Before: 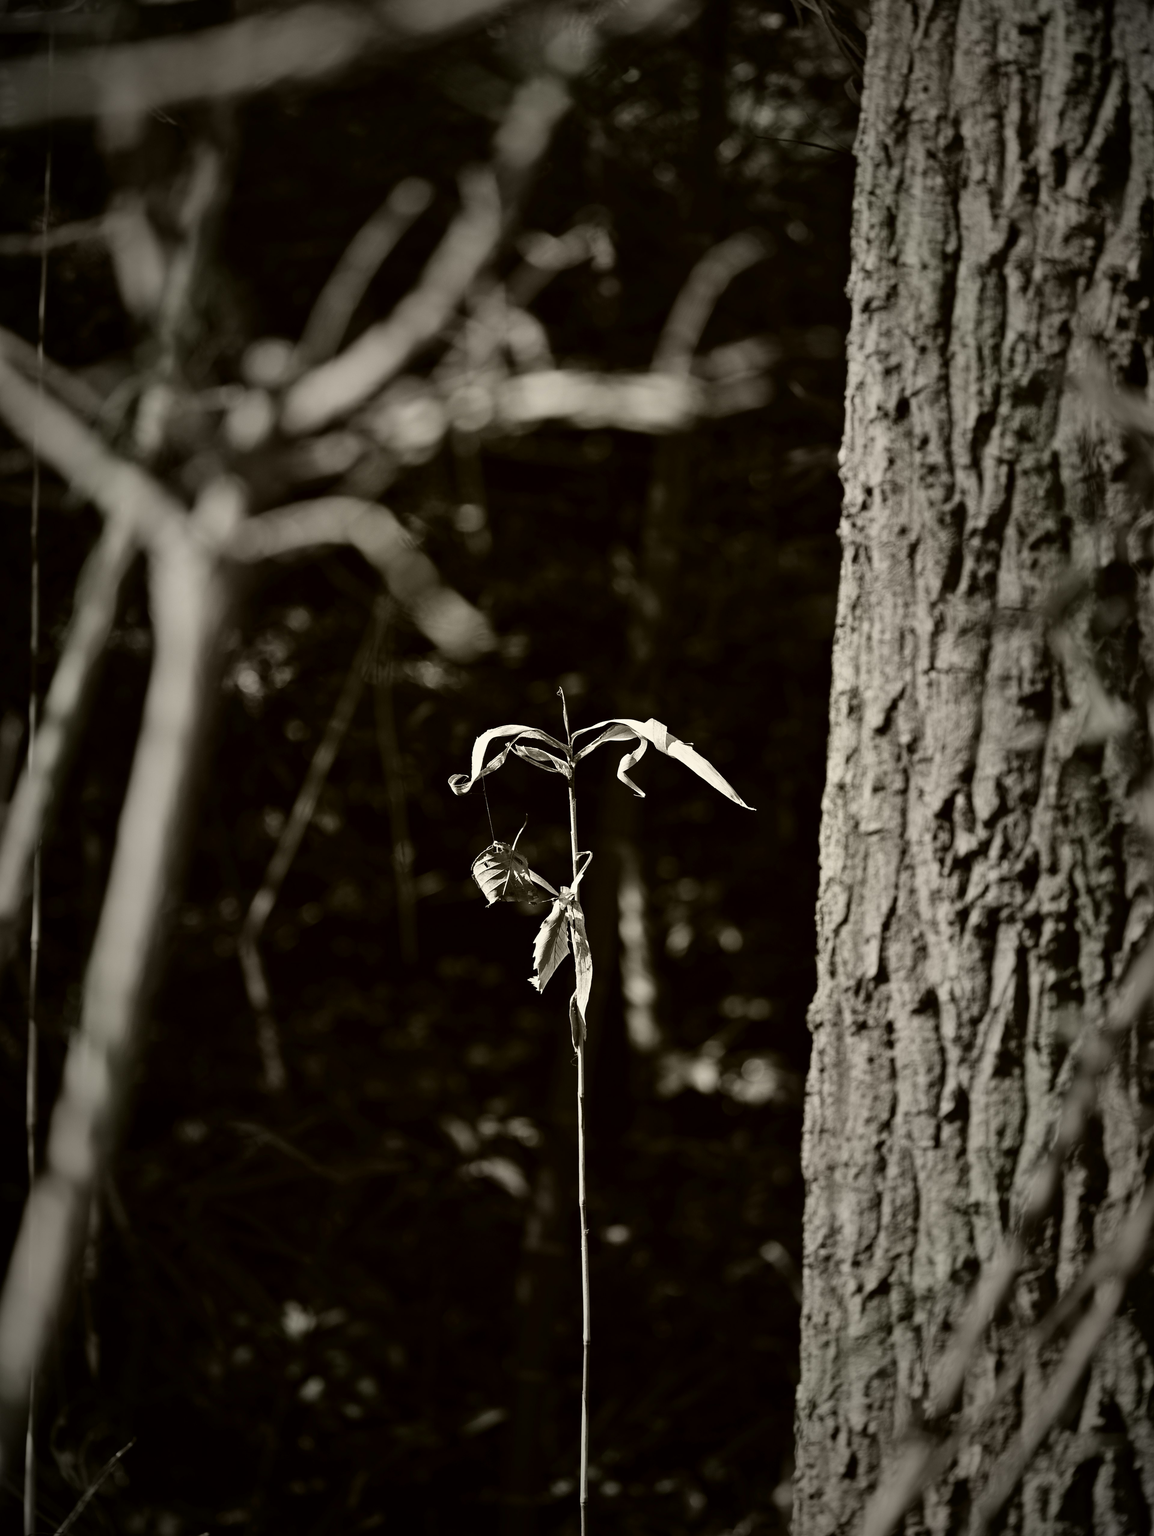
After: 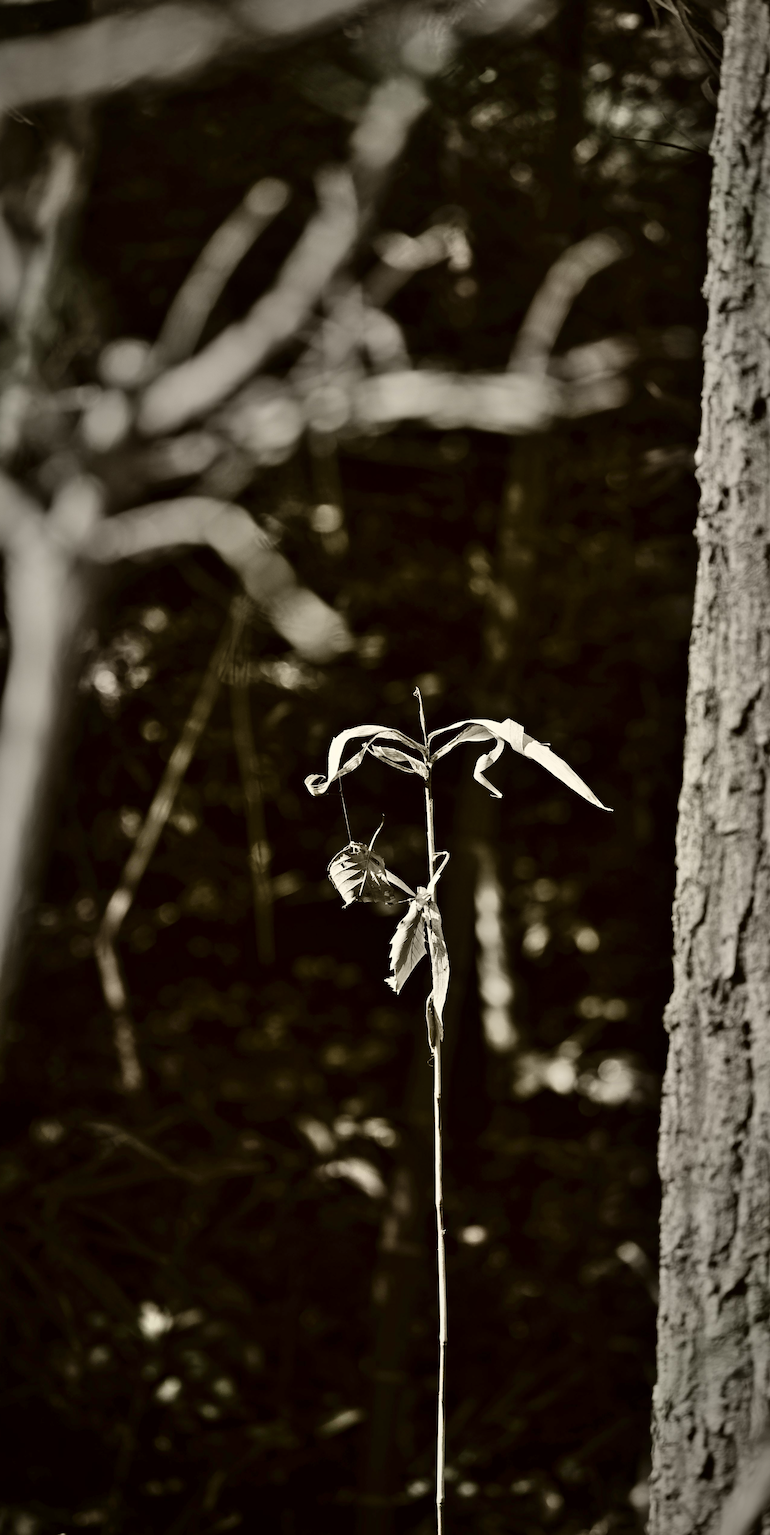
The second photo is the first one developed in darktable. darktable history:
crop and rotate: left 12.468%, right 20.77%
shadows and highlights: radius 102.16, shadows 50.56, highlights -65.4, soften with gaussian
